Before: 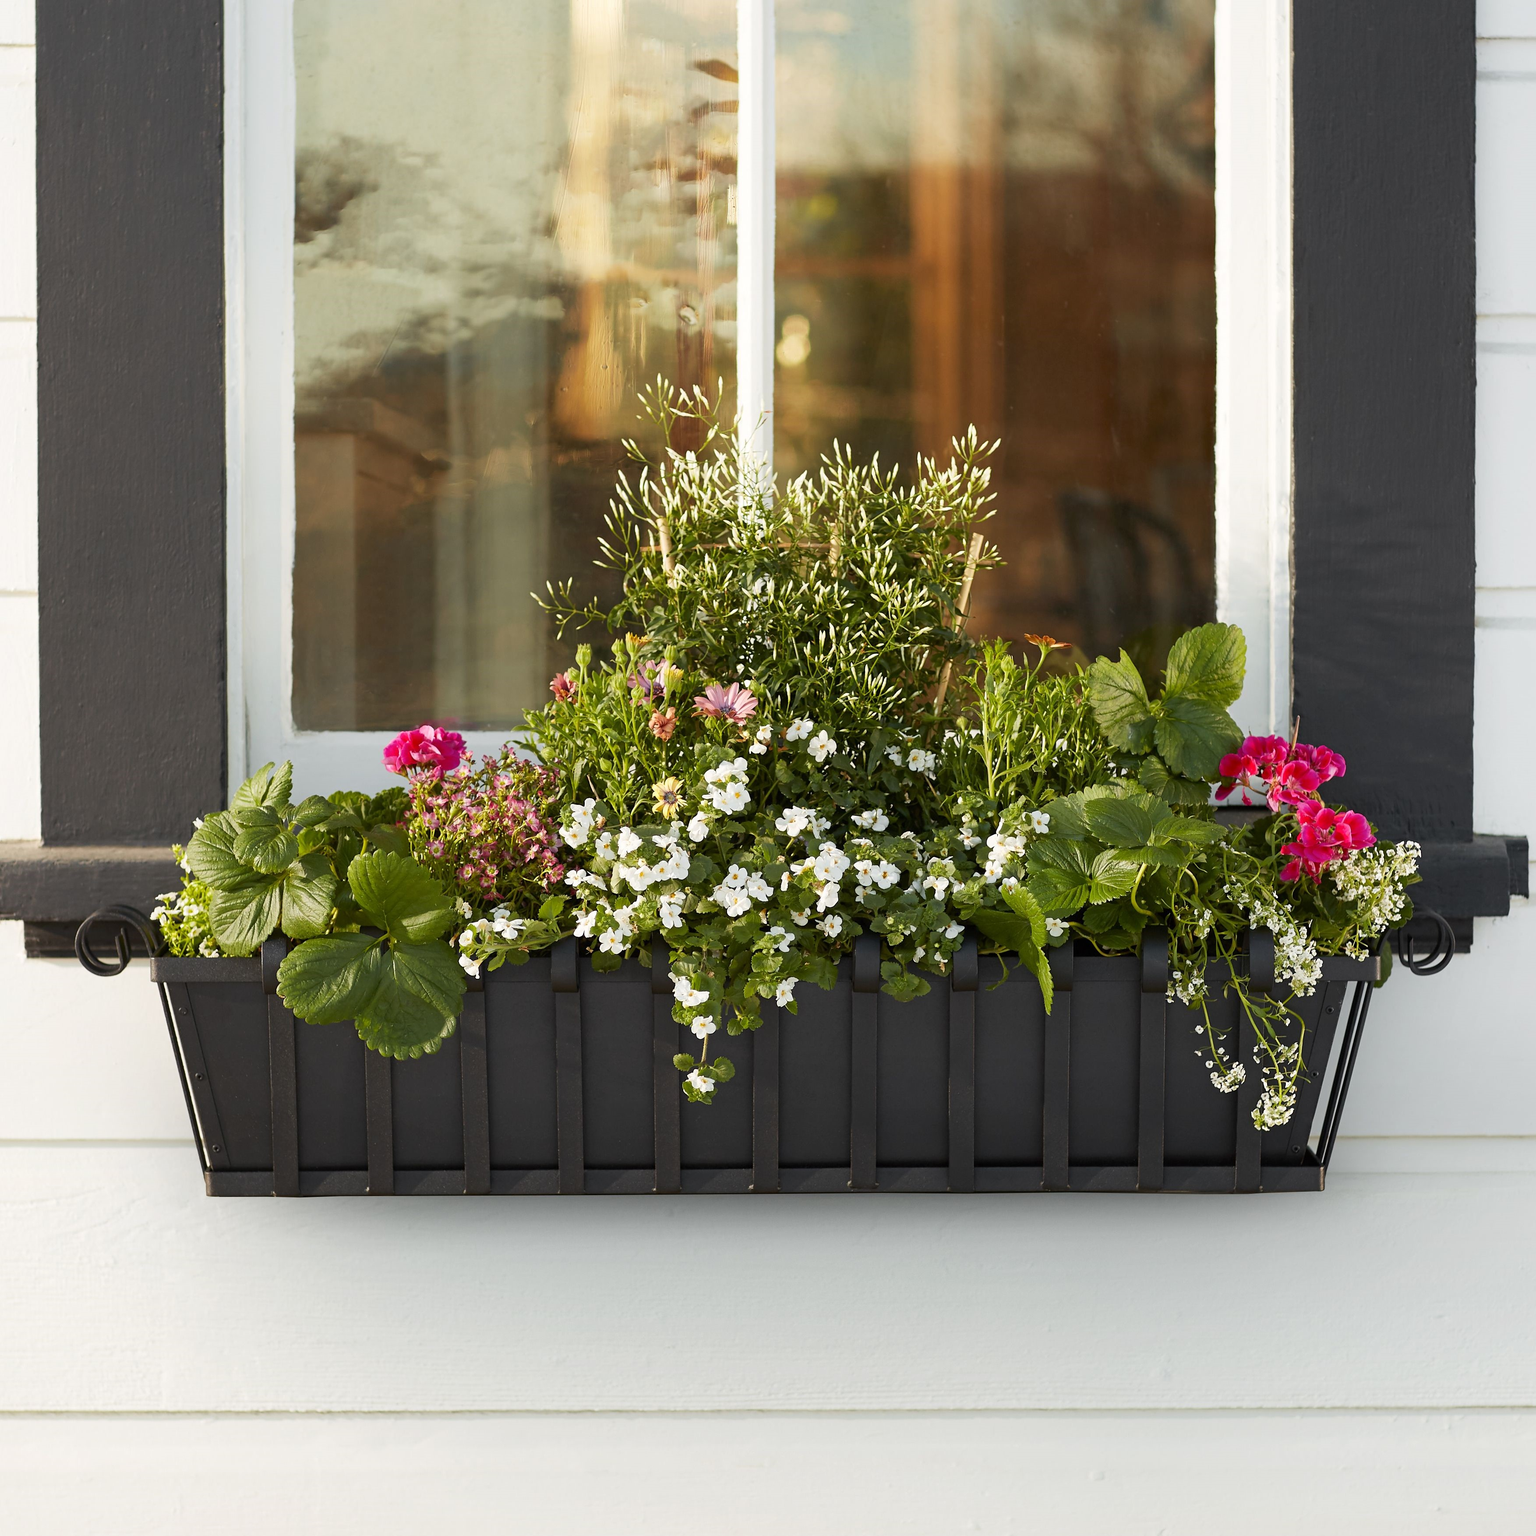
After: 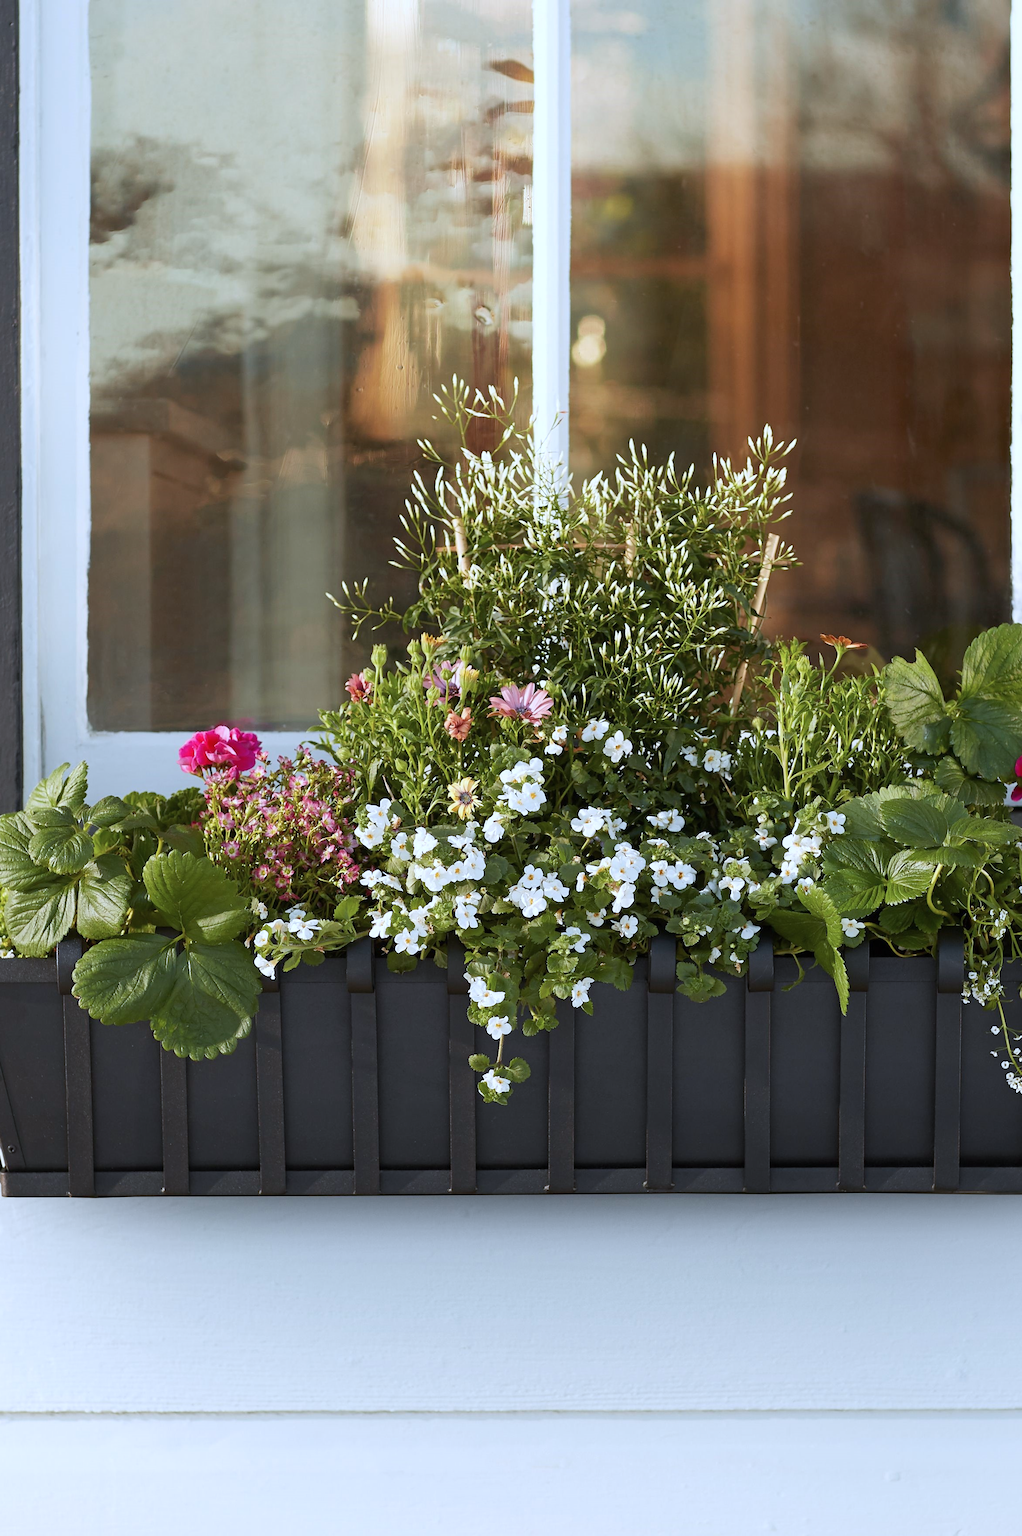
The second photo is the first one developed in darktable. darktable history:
crop and rotate: left 13.375%, right 20.048%
color correction: highlights a* -1.89, highlights b* -18.49
shadows and highlights: radius 329.88, shadows 54.4, highlights -98.71, compress 94.19%, highlights color adjustment 39.48%, soften with gaussian
